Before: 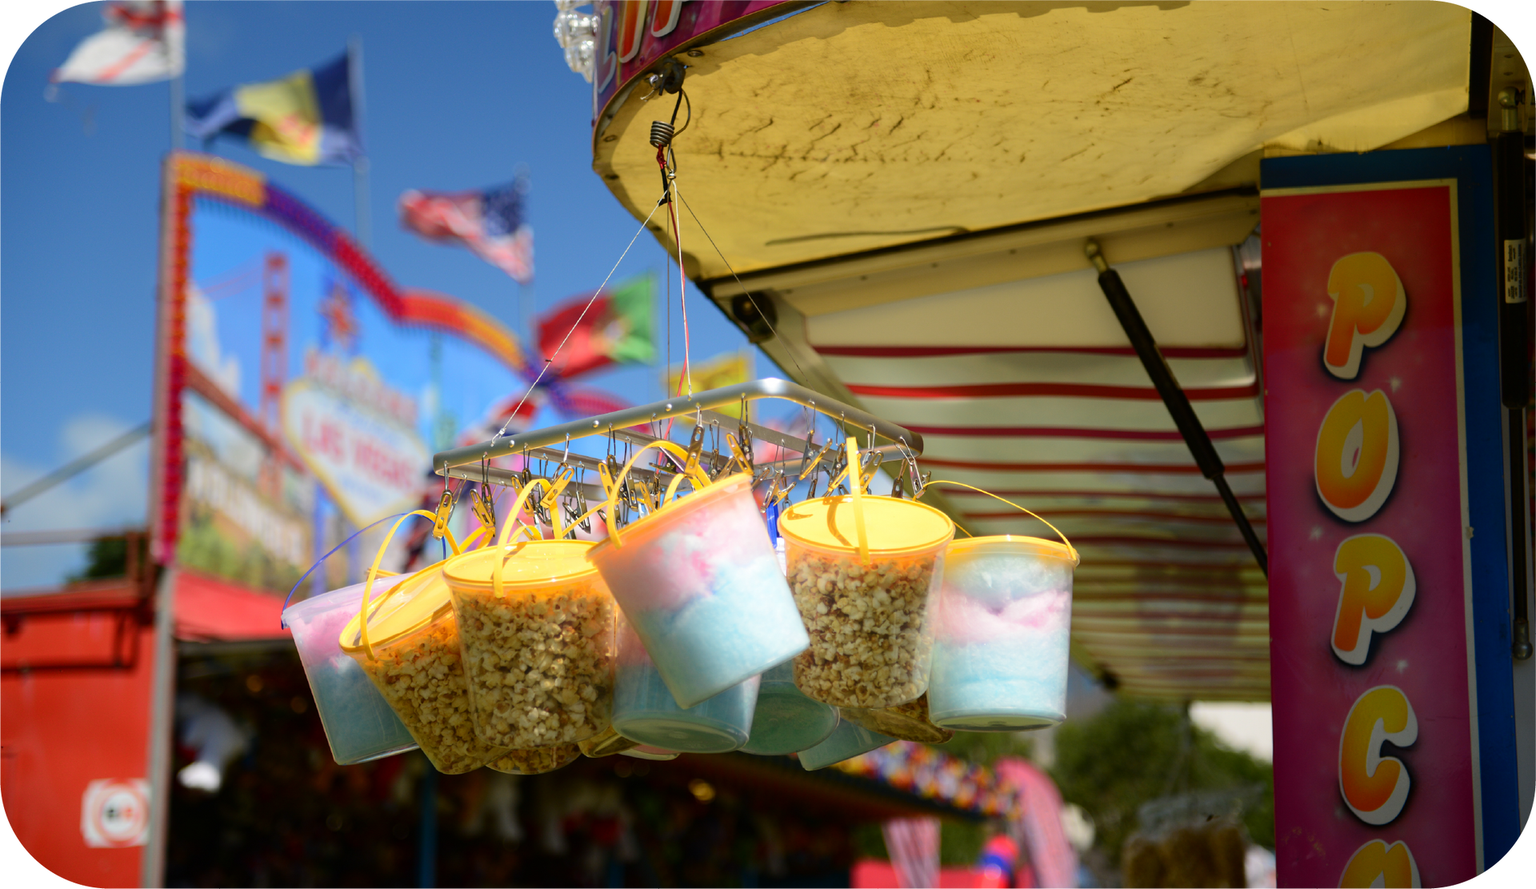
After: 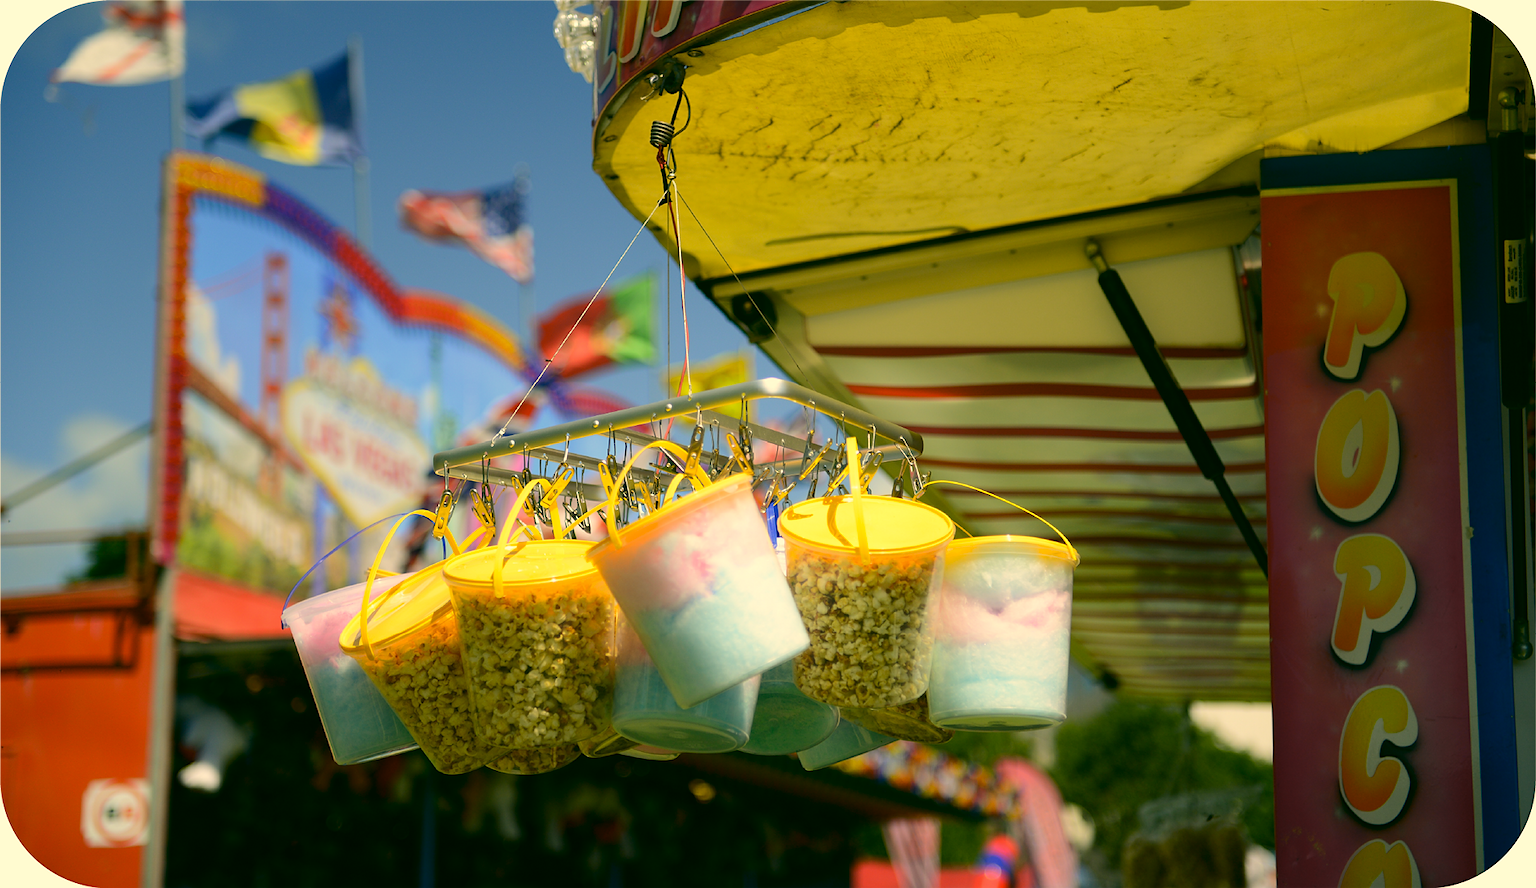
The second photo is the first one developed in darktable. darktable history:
sharpen: radius 1.046
color correction: highlights a* 5.02, highlights b* 24.4, shadows a* -15.92, shadows b* 3.77
